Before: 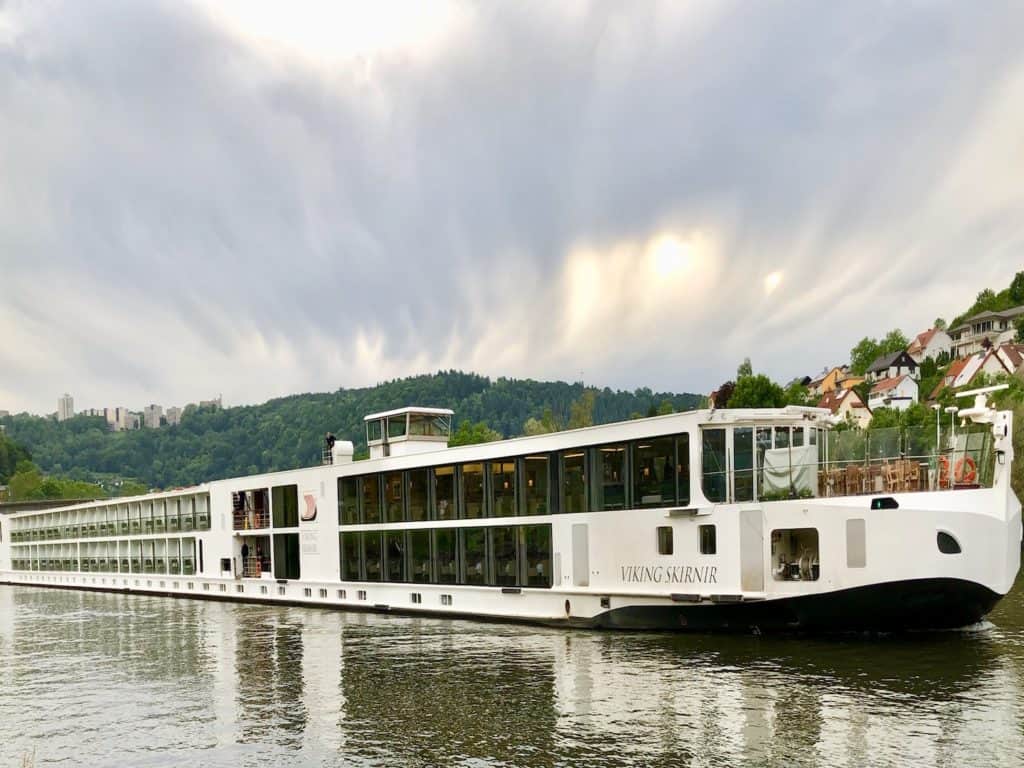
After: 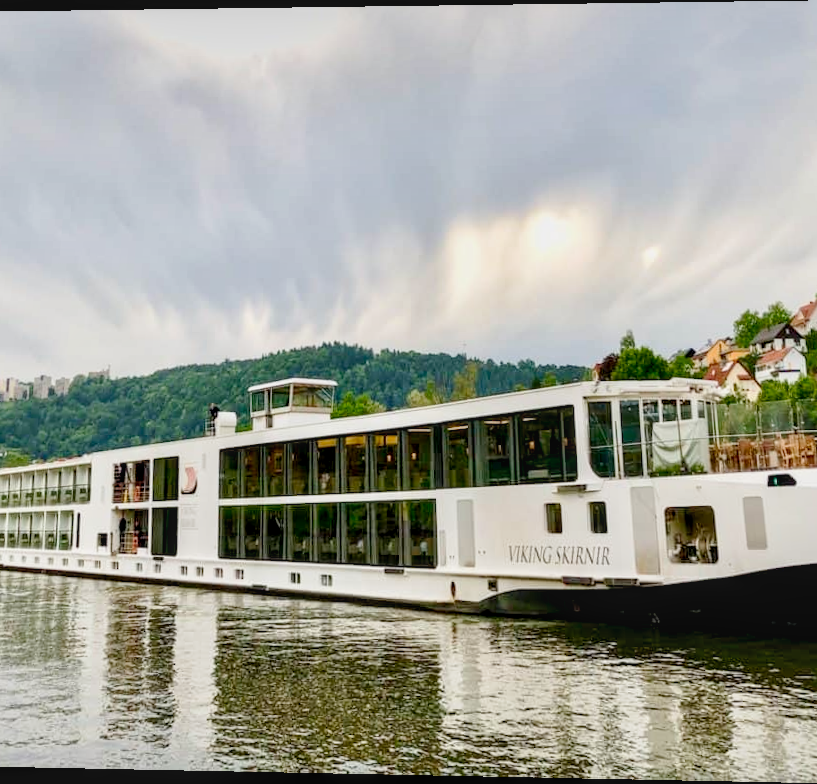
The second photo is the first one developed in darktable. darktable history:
local contrast: on, module defaults
crop: left 13.443%, right 13.31%
tone curve: curves: ch0 [(0, 0) (0.003, 0.004) (0.011, 0.014) (0.025, 0.032) (0.044, 0.057) (0.069, 0.089) (0.1, 0.128) (0.136, 0.174) (0.177, 0.227) (0.224, 0.287) (0.277, 0.354) (0.335, 0.427) (0.399, 0.507) (0.468, 0.582) (0.543, 0.653) (0.623, 0.726) (0.709, 0.799) (0.801, 0.876) (0.898, 0.937) (1, 1)], preserve colors none
exposure: black level correction 0.006, exposure -0.226 EV, compensate highlight preservation false
tone equalizer: on, module defaults
rotate and perspective: rotation 0.128°, lens shift (vertical) -0.181, lens shift (horizontal) -0.044, shear 0.001, automatic cropping off
